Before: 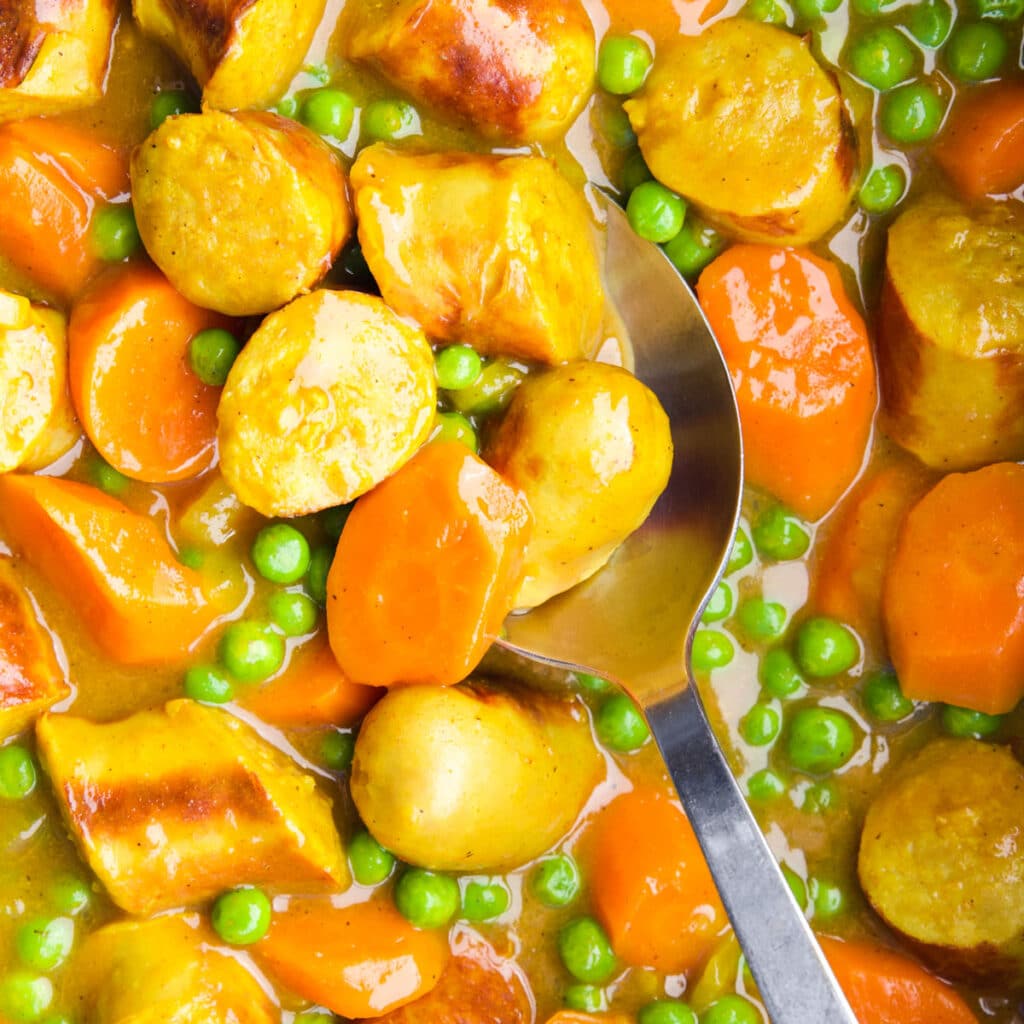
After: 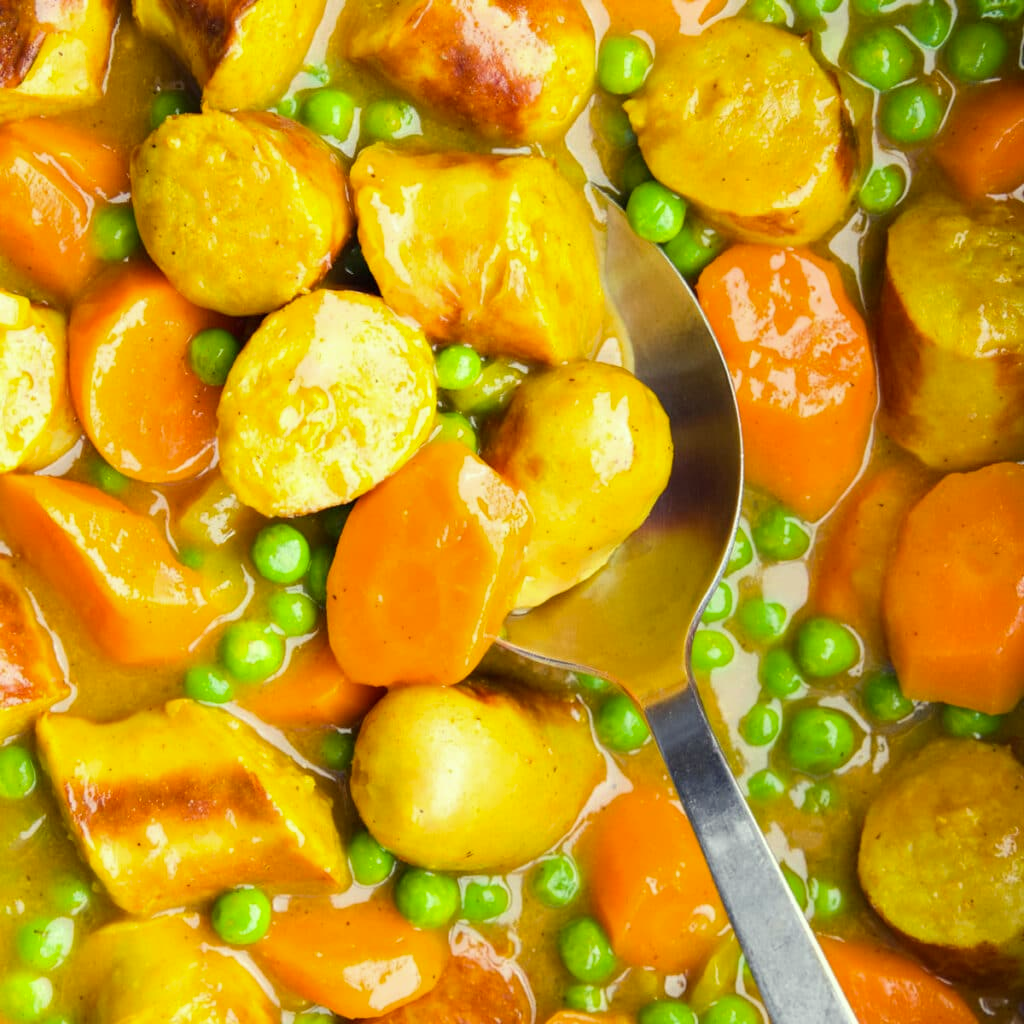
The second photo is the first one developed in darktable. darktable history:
color correction: highlights a* -5.71, highlights b* 10.88
